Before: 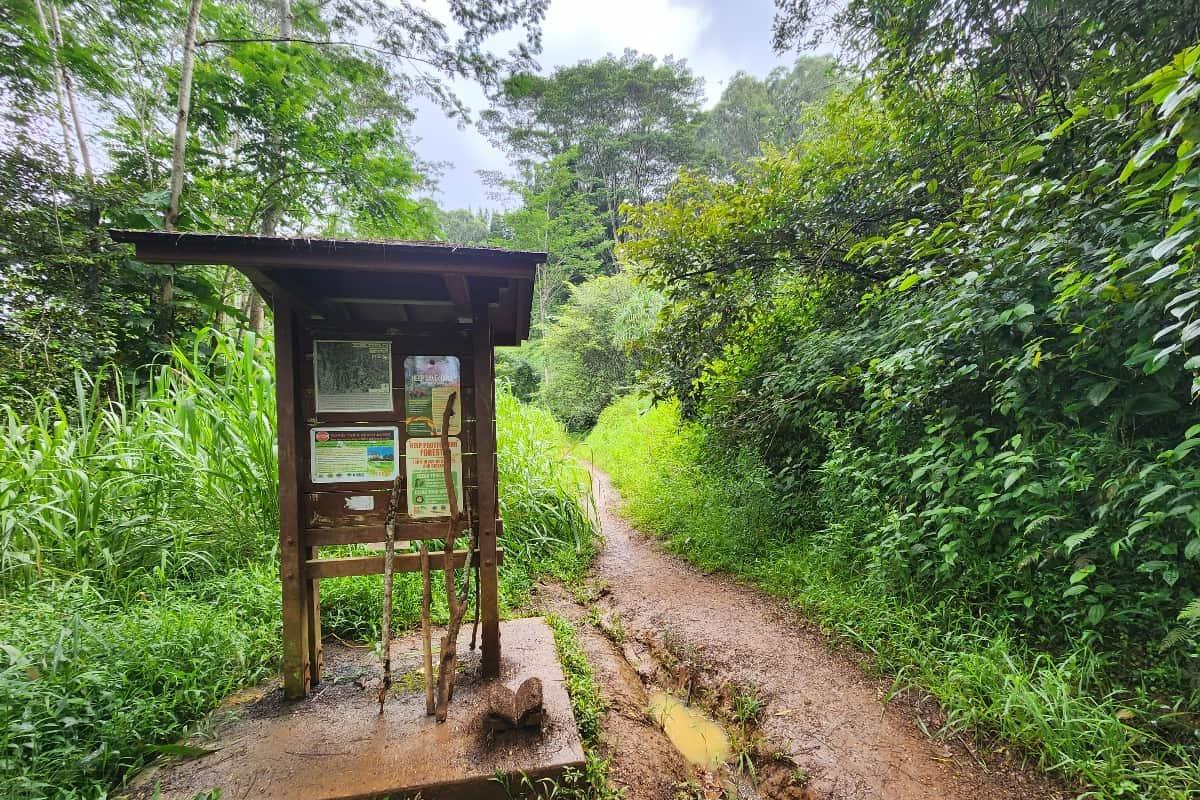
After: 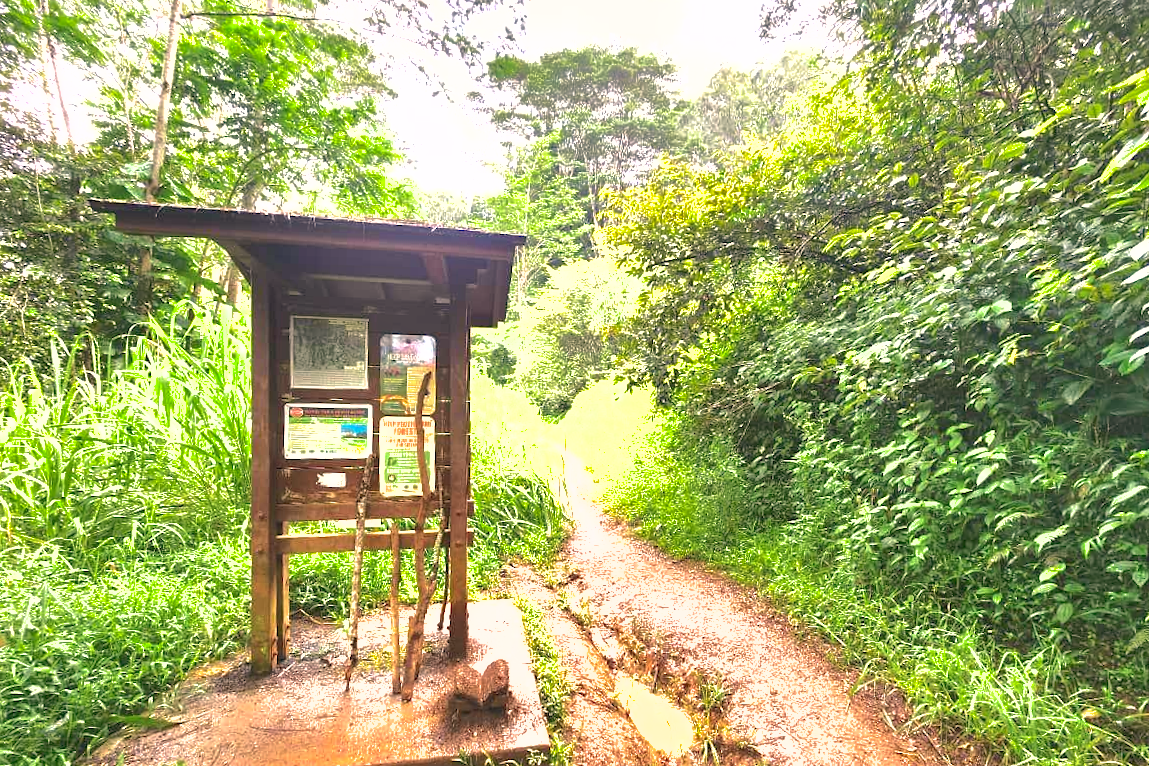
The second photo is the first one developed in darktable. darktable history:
exposure: black level correction 0, exposure 1.379 EV, compensate exposure bias true, compensate highlight preservation false
white balance: red 1.127, blue 0.943
crop and rotate: angle -1.69°
shadows and highlights: on, module defaults
